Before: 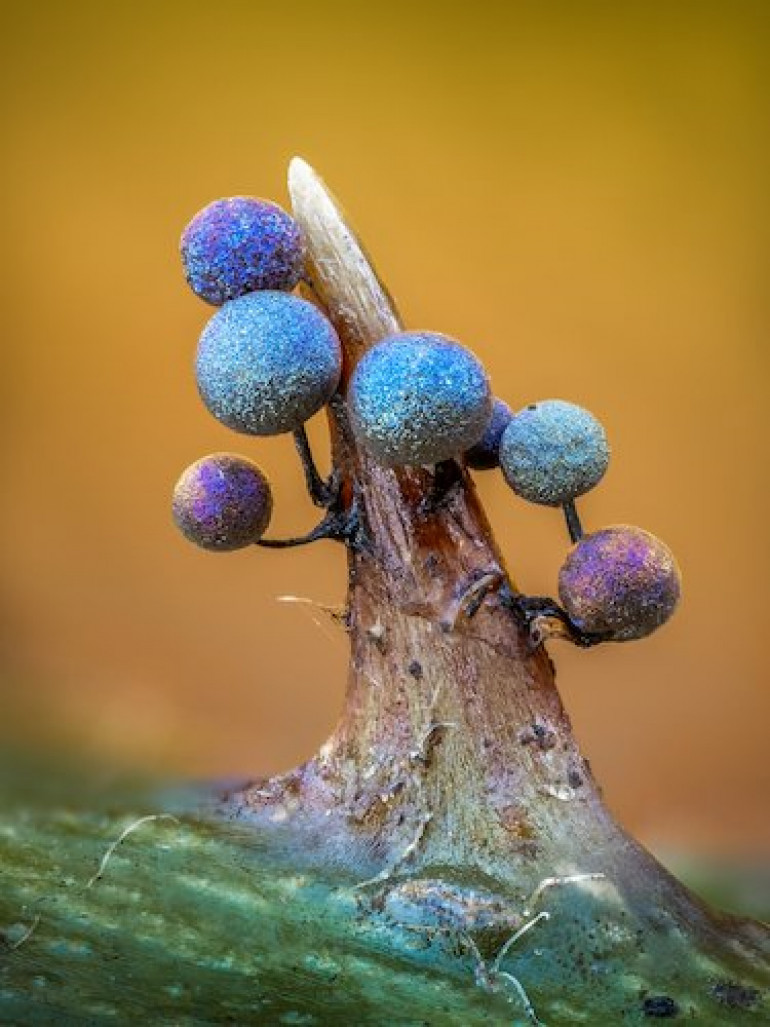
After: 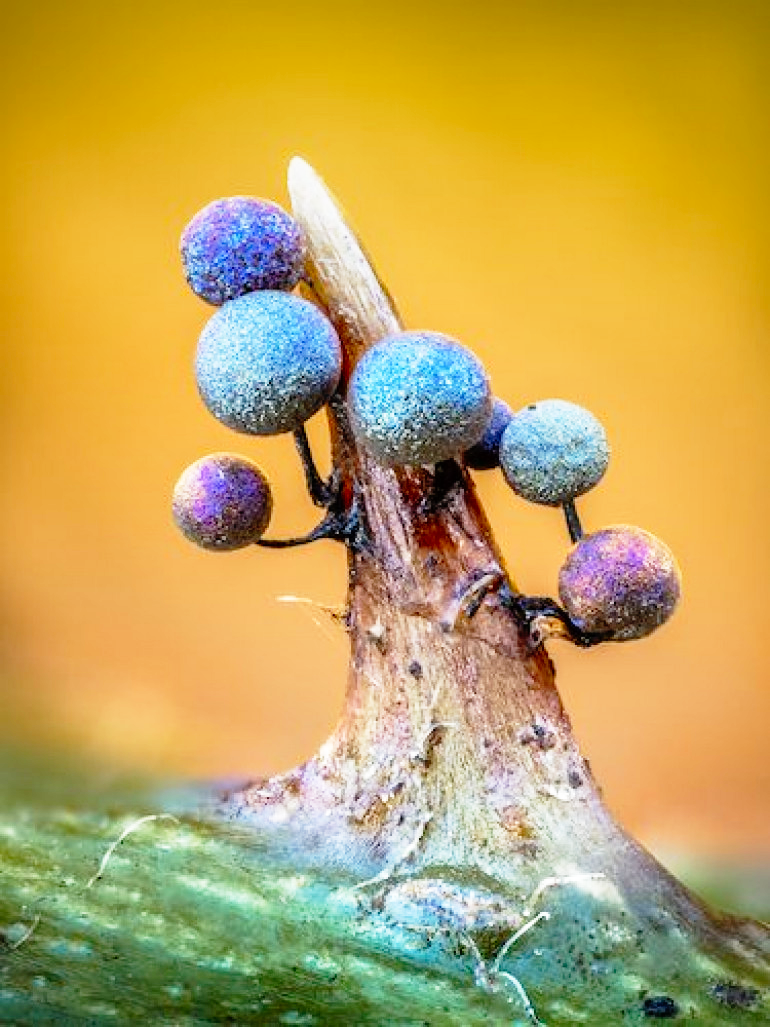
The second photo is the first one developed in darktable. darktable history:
graduated density: on, module defaults
base curve: curves: ch0 [(0, 0) (0.012, 0.01) (0.073, 0.168) (0.31, 0.711) (0.645, 0.957) (1, 1)], preserve colors none
